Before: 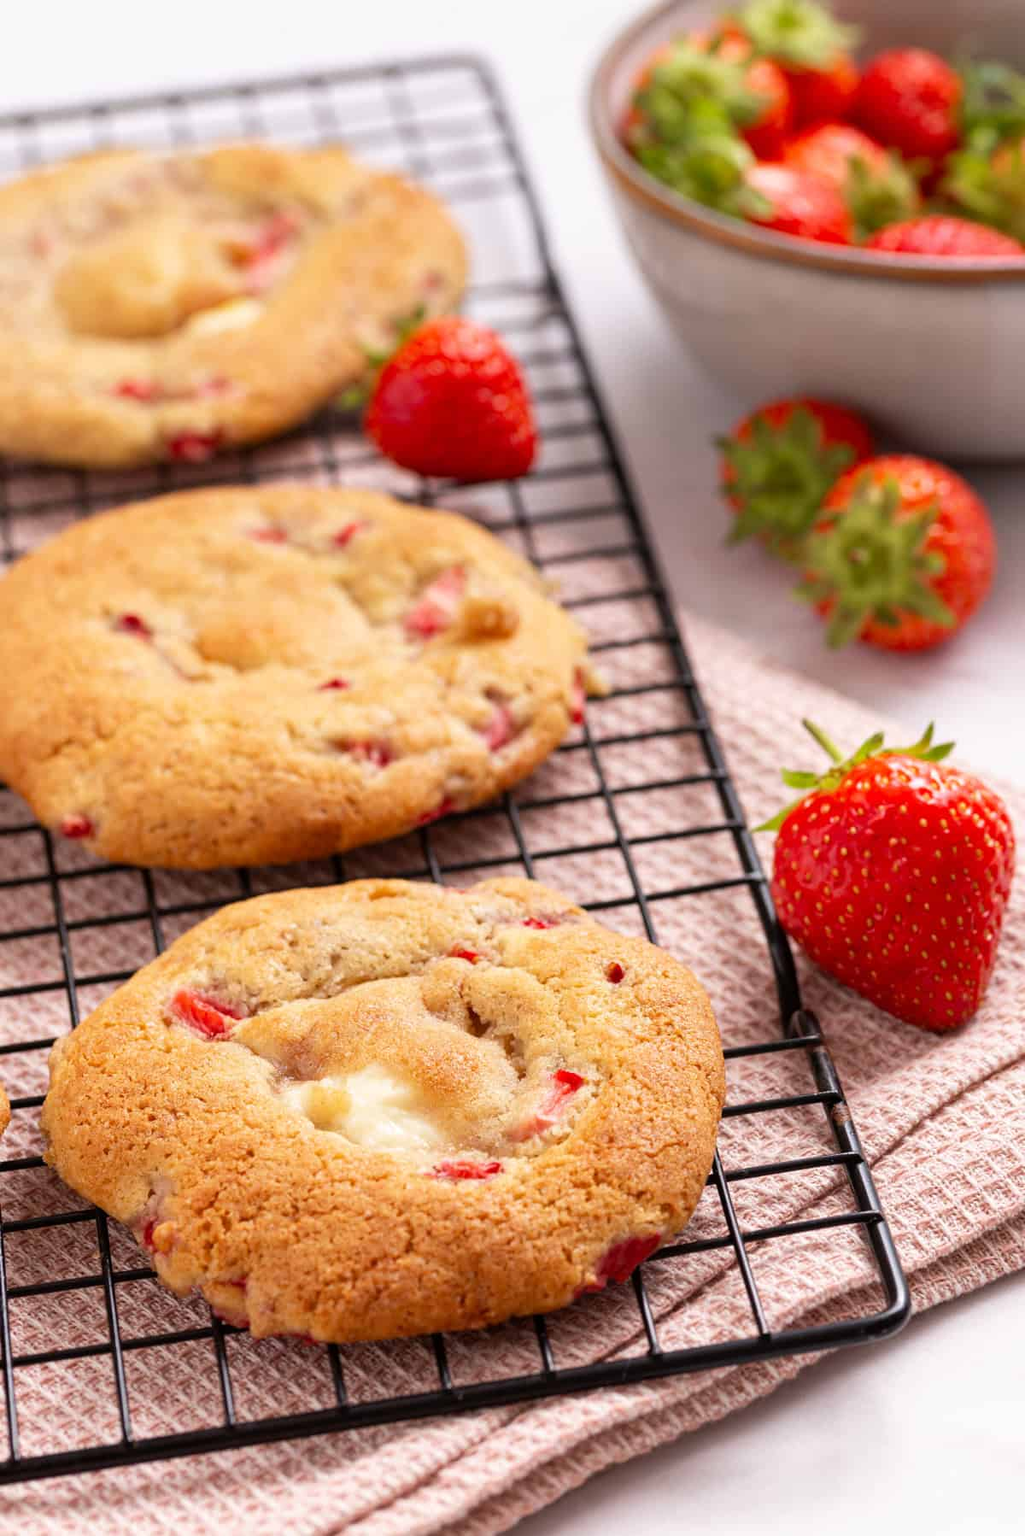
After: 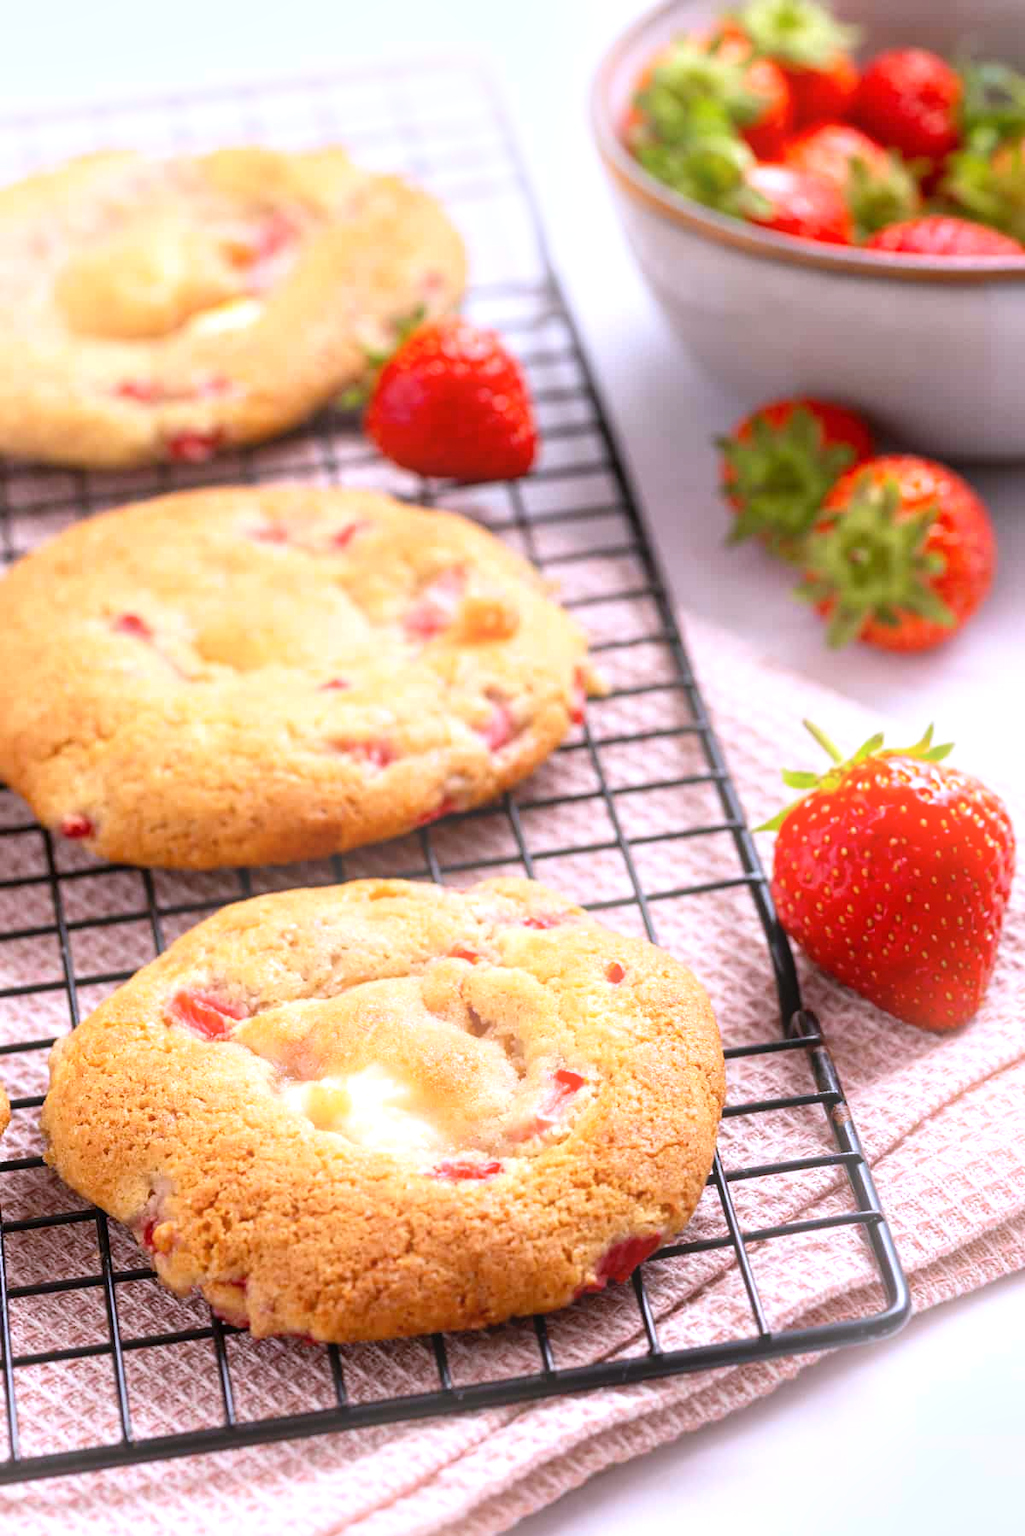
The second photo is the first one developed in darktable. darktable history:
white balance: red 0.967, blue 1.119, emerald 0.756
exposure: exposure 0.426 EV, compensate highlight preservation false
bloom: size 15%, threshold 97%, strength 7%
